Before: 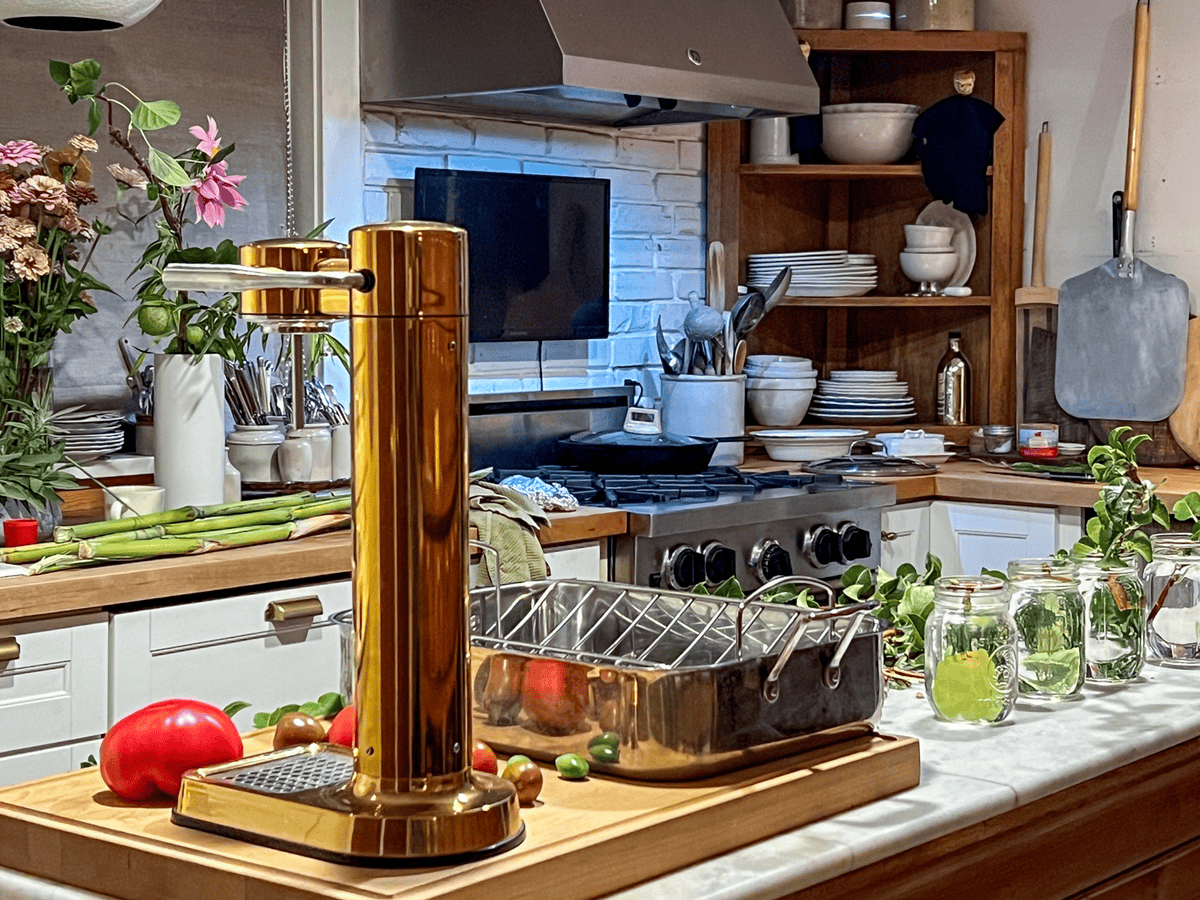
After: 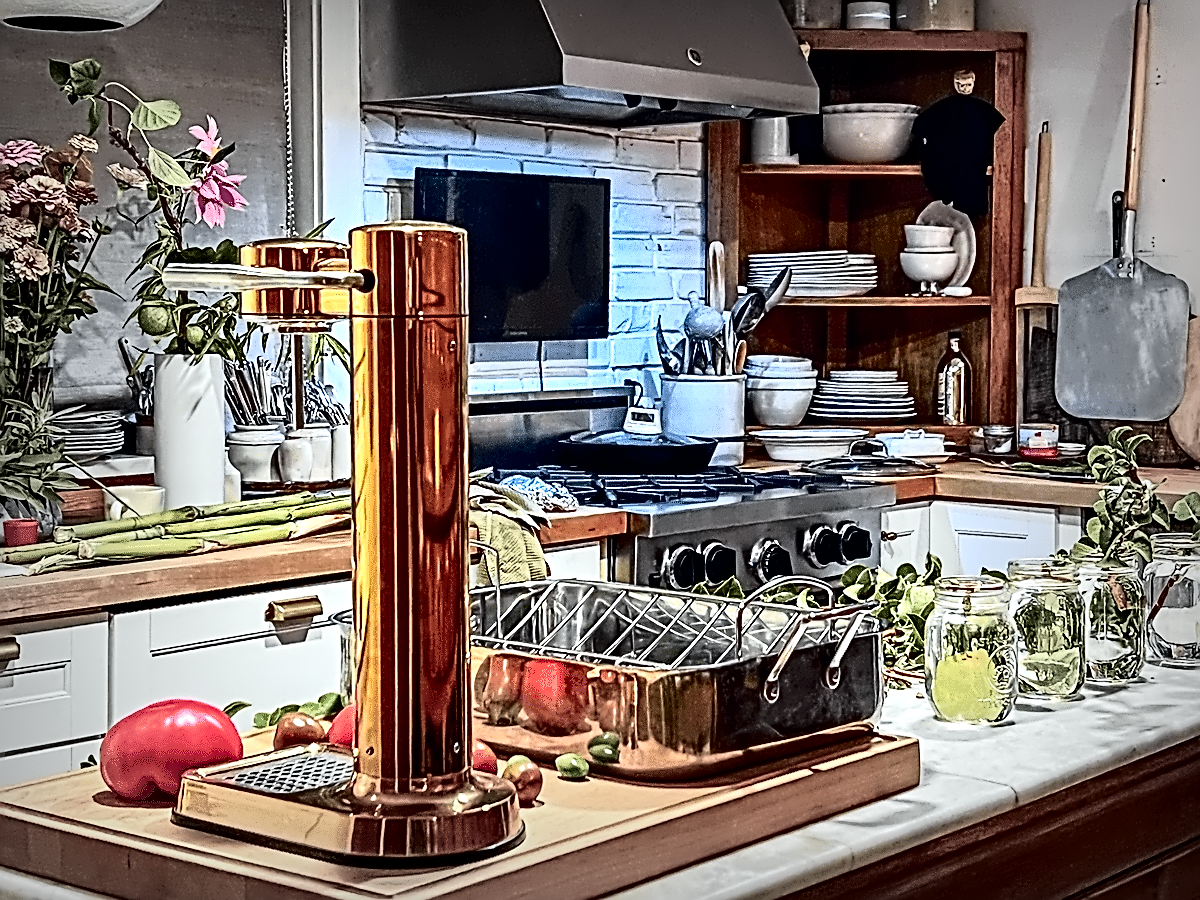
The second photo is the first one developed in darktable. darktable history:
tone curve: curves: ch0 [(0, 0) (0.105, 0.068) (0.195, 0.162) (0.283, 0.283) (0.384, 0.404) (0.485, 0.531) (0.638, 0.681) (0.795, 0.879) (1, 0.977)]; ch1 [(0, 0) (0.161, 0.092) (0.35, 0.33) (0.379, 0.401) (0.456, 0.469) (0.504, 0.498) (0.53, 0.532) (0.58, 0.619) (0.635, 0.671) (1, 1)]; ch2 [(0, 0) (0.371, 0.362) (0.437, 0.437) (0.483, 0.484) (0.53, 0.515) (0.56, 0.58) (0.622, 0.606) (1, 1)], color space Lab, independent channels, preserve colors none
tone equalizer: -8 EV -0.432 EV, -7 EV -0.396 EV, -6 EV -0.307 EV, -5 EV -0.238 EV, -3 EV 0.235 EV, -2 EV 0.304 EV, -1 EV 0.412 EV, +0 EV 0.407 EV, mask exposure compensation -0.505 EV
sharpen: amount 0.744
vignetting: fall-off start 52.82%, automatic ratio true, width/height ratio 1.315, shape 0.215
contrast equalizer: y [[0.5, 0.542, 0.583, 0.625, 0.667, 0.708], [0.5 ×6], [0.5 ×6], [0, 0.033, 0.067, 0.1, 0.133, 0.167], [0, 0.05, 0.1, 0.15, 0.2, 0.25]]
